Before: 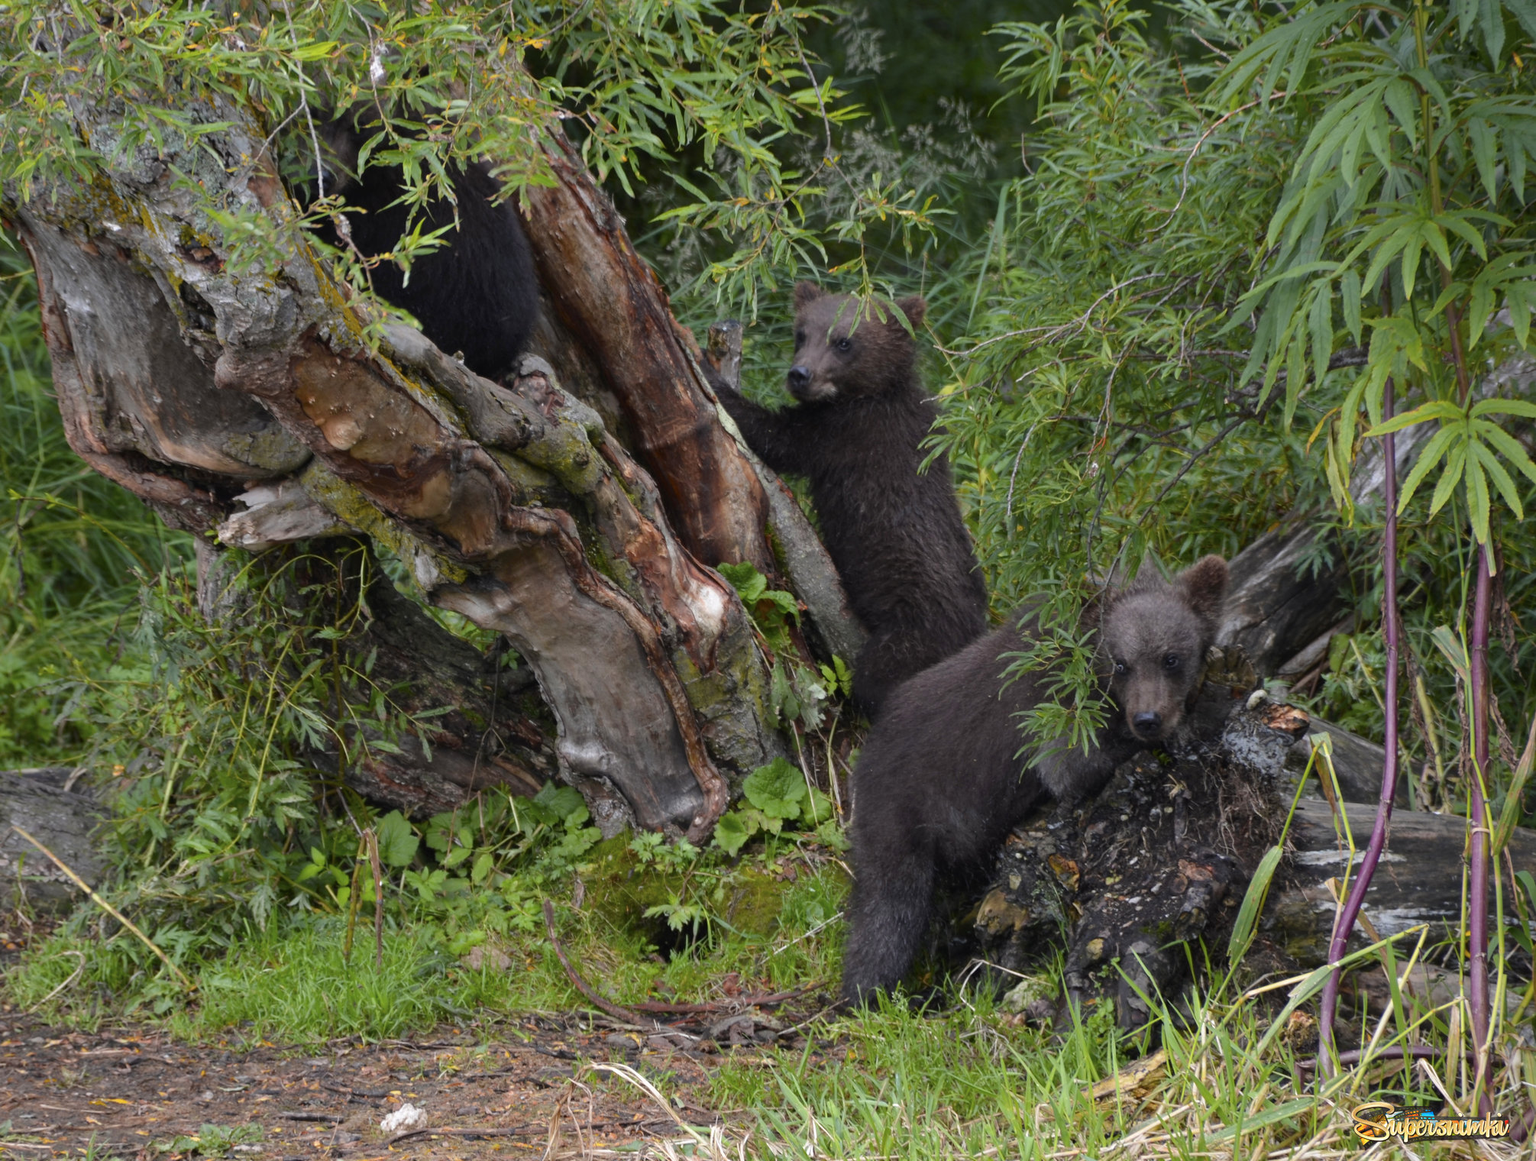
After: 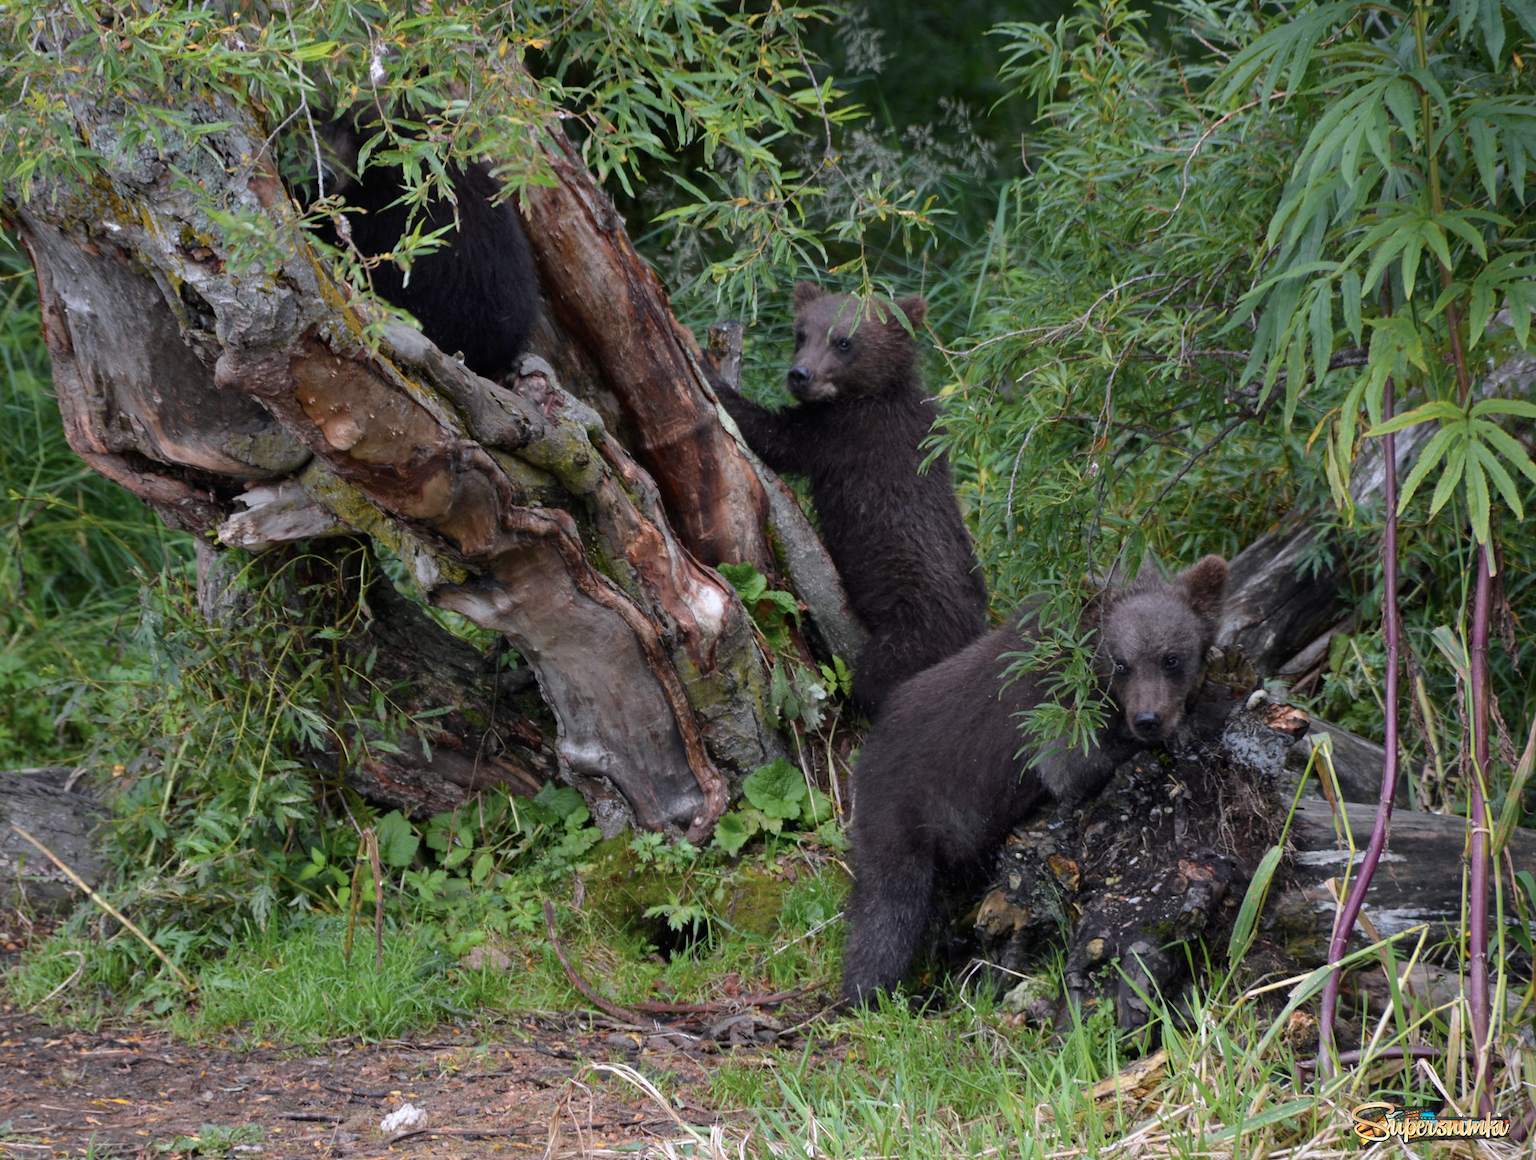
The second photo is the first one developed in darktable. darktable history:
color correction: highlights b* 0.046, saturation 0.811
color calibration: illuminant as shot in camera, x 0.358, y 0.373, temperature 4628.91 K
